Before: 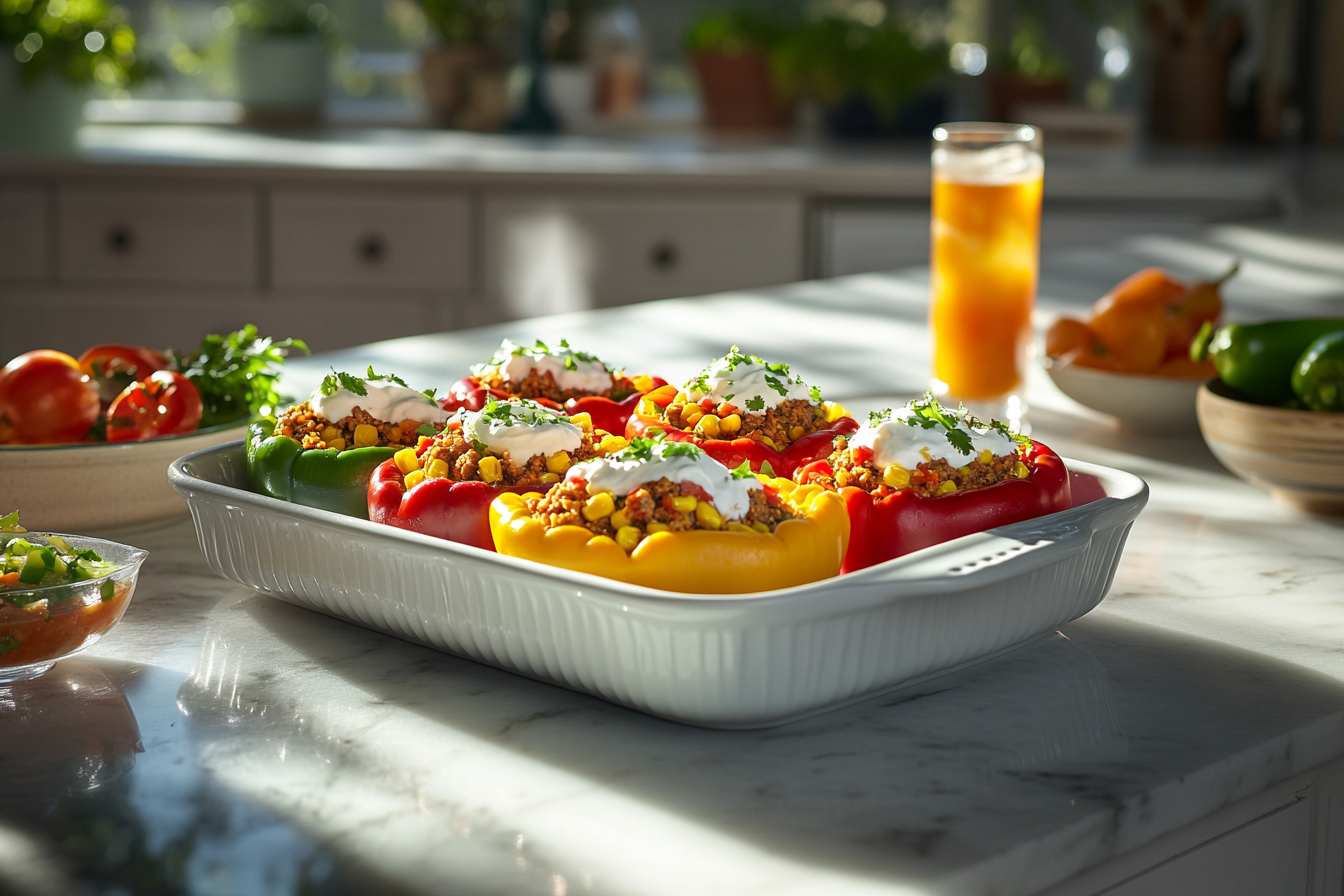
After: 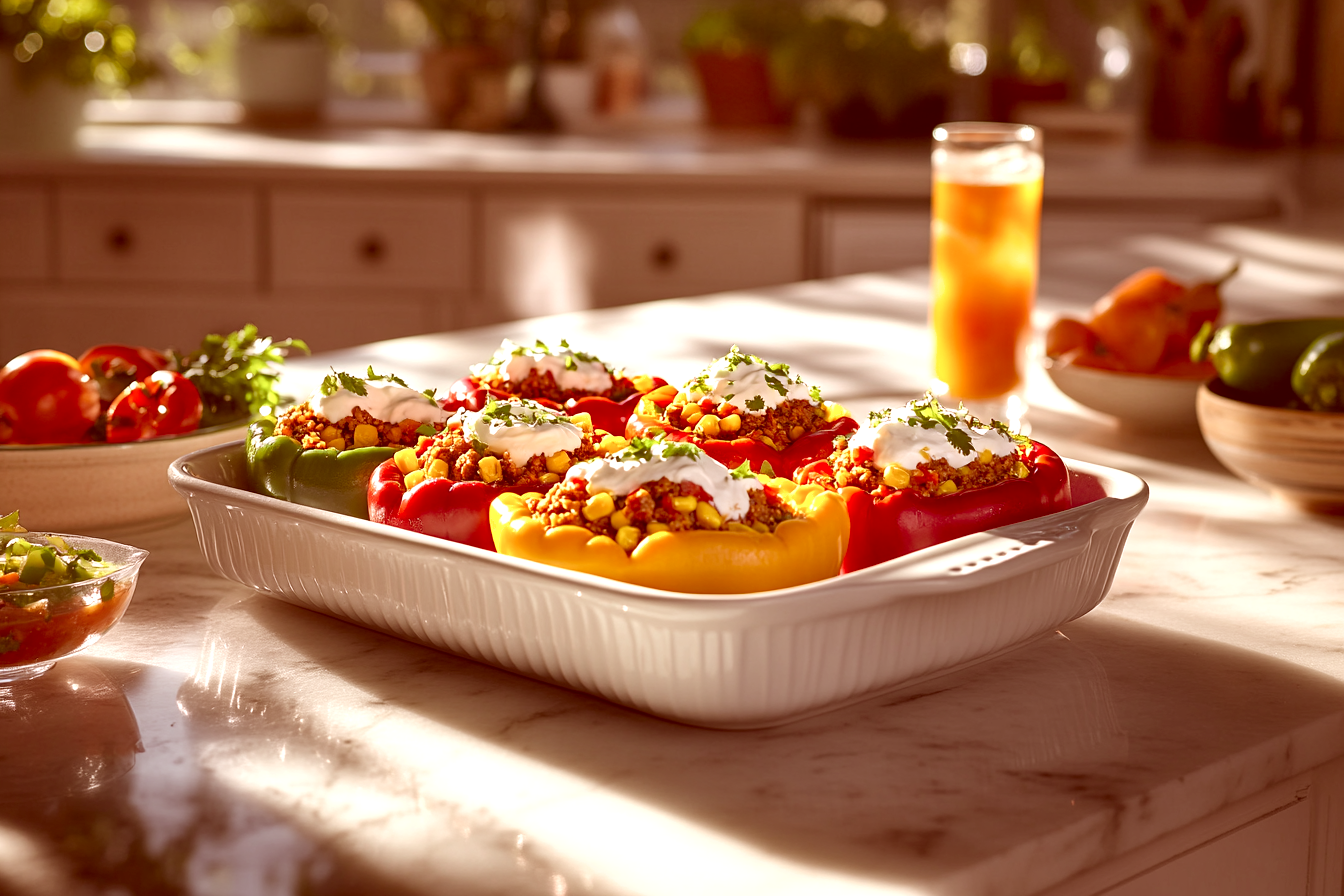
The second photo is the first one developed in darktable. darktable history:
exposure: exposure 0.379 EV, compensate highlight preservation false
color correction: highlights a* 9.47, highlights b* 8.61, shadows a* 39.72, shadows b* 39.7, saturation 0.804
shadows and highlights: low approximation 0.01, soften with gaussian
